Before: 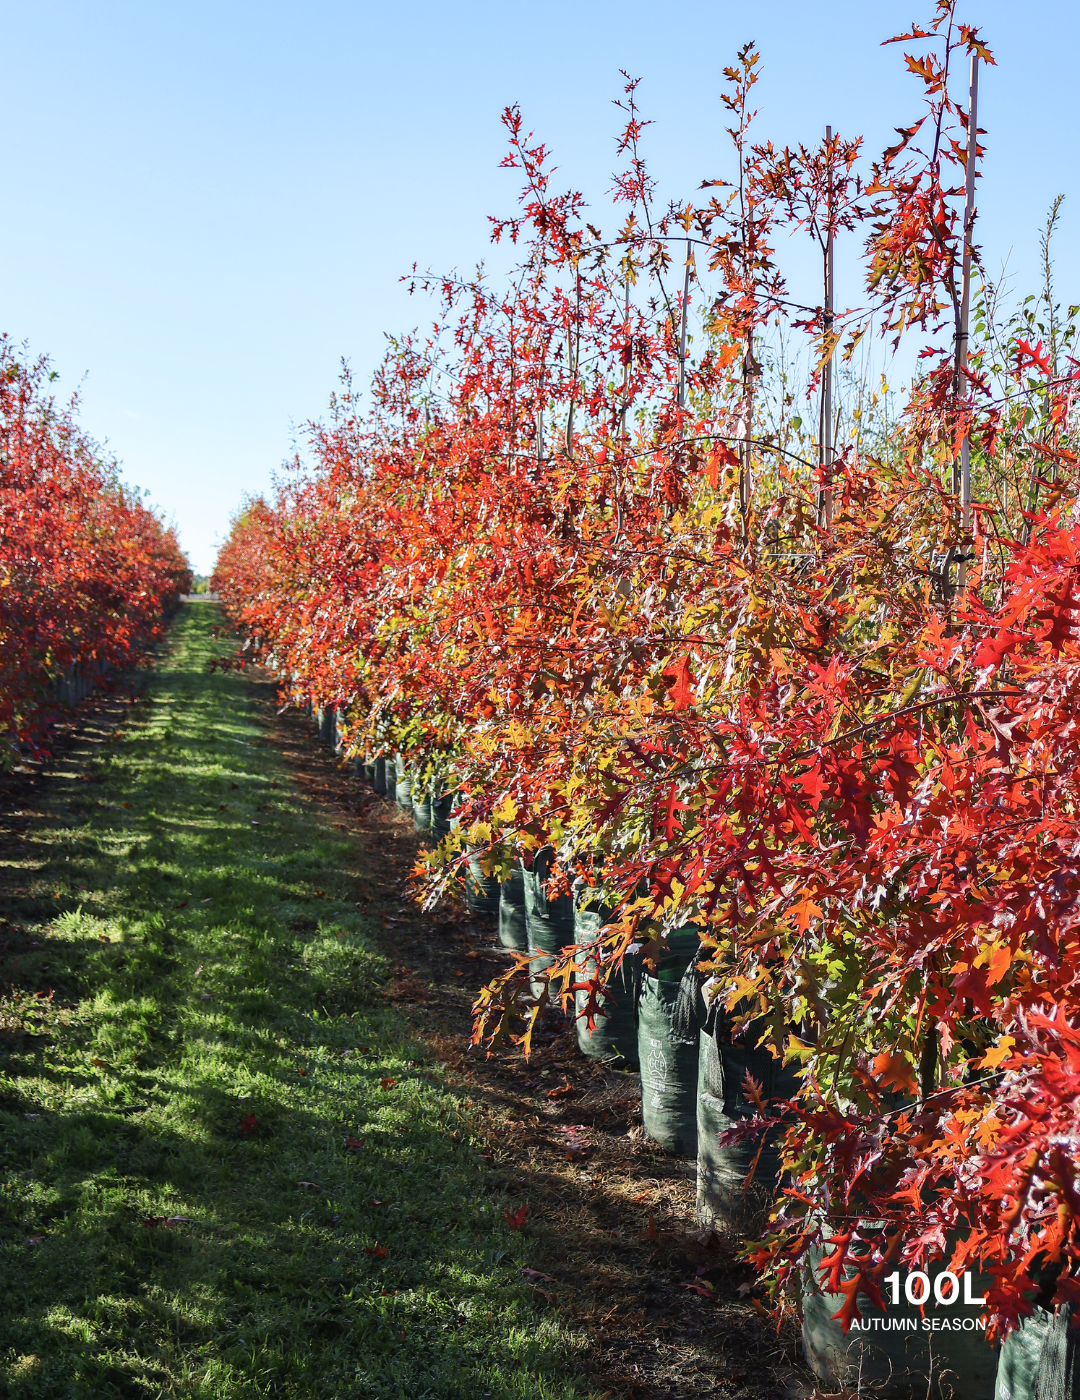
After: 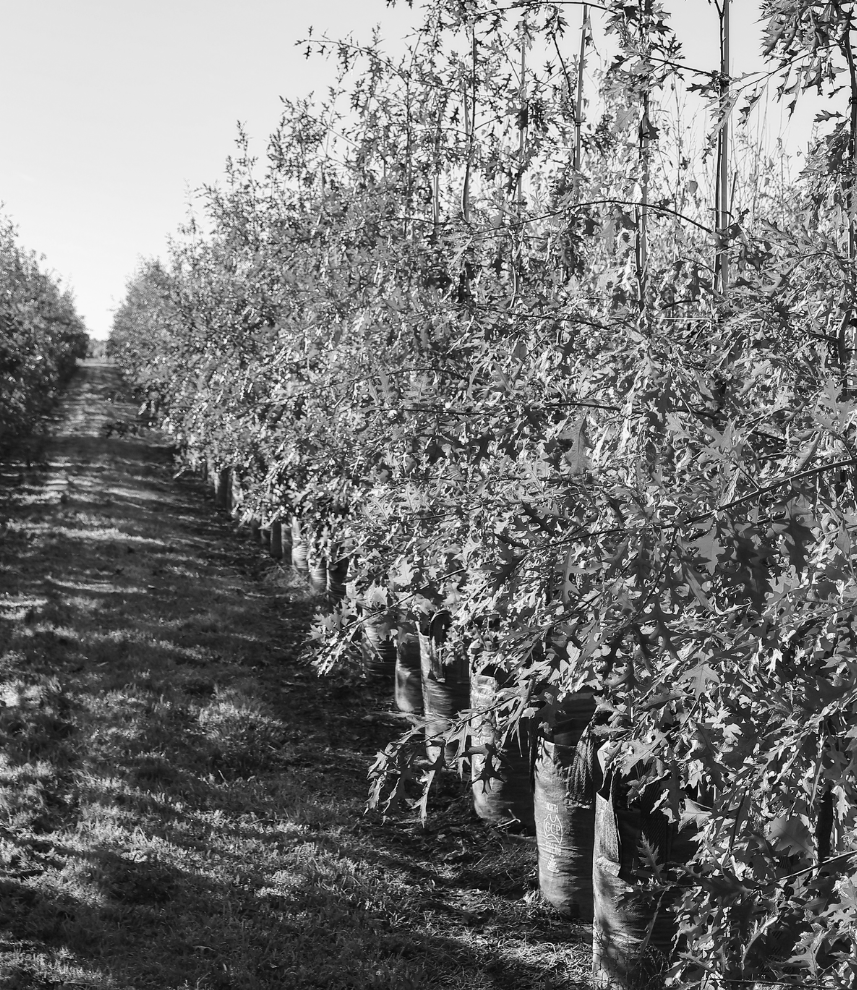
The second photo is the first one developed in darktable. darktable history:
contrast brightness saturation: contrast 0.1, brightness 0.03, saturation 0.09
crop: left 9.712%, top 16.928%, right 10.845%, bottom 12.332%
monochrome: a 16.06, b 15.48, size 1
